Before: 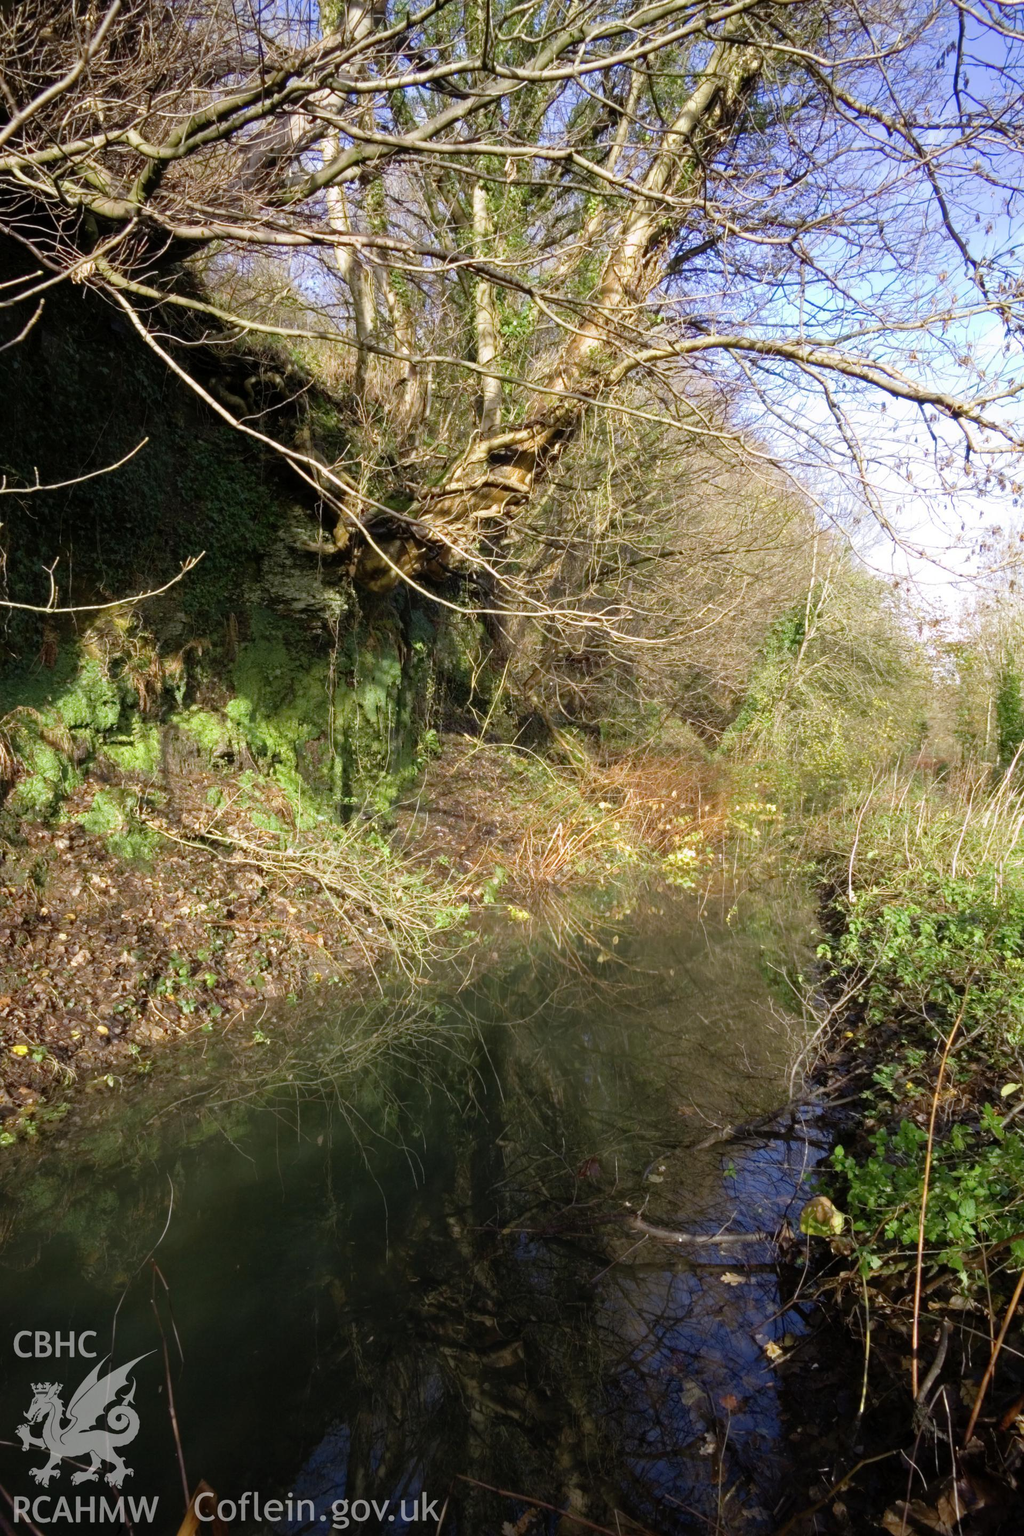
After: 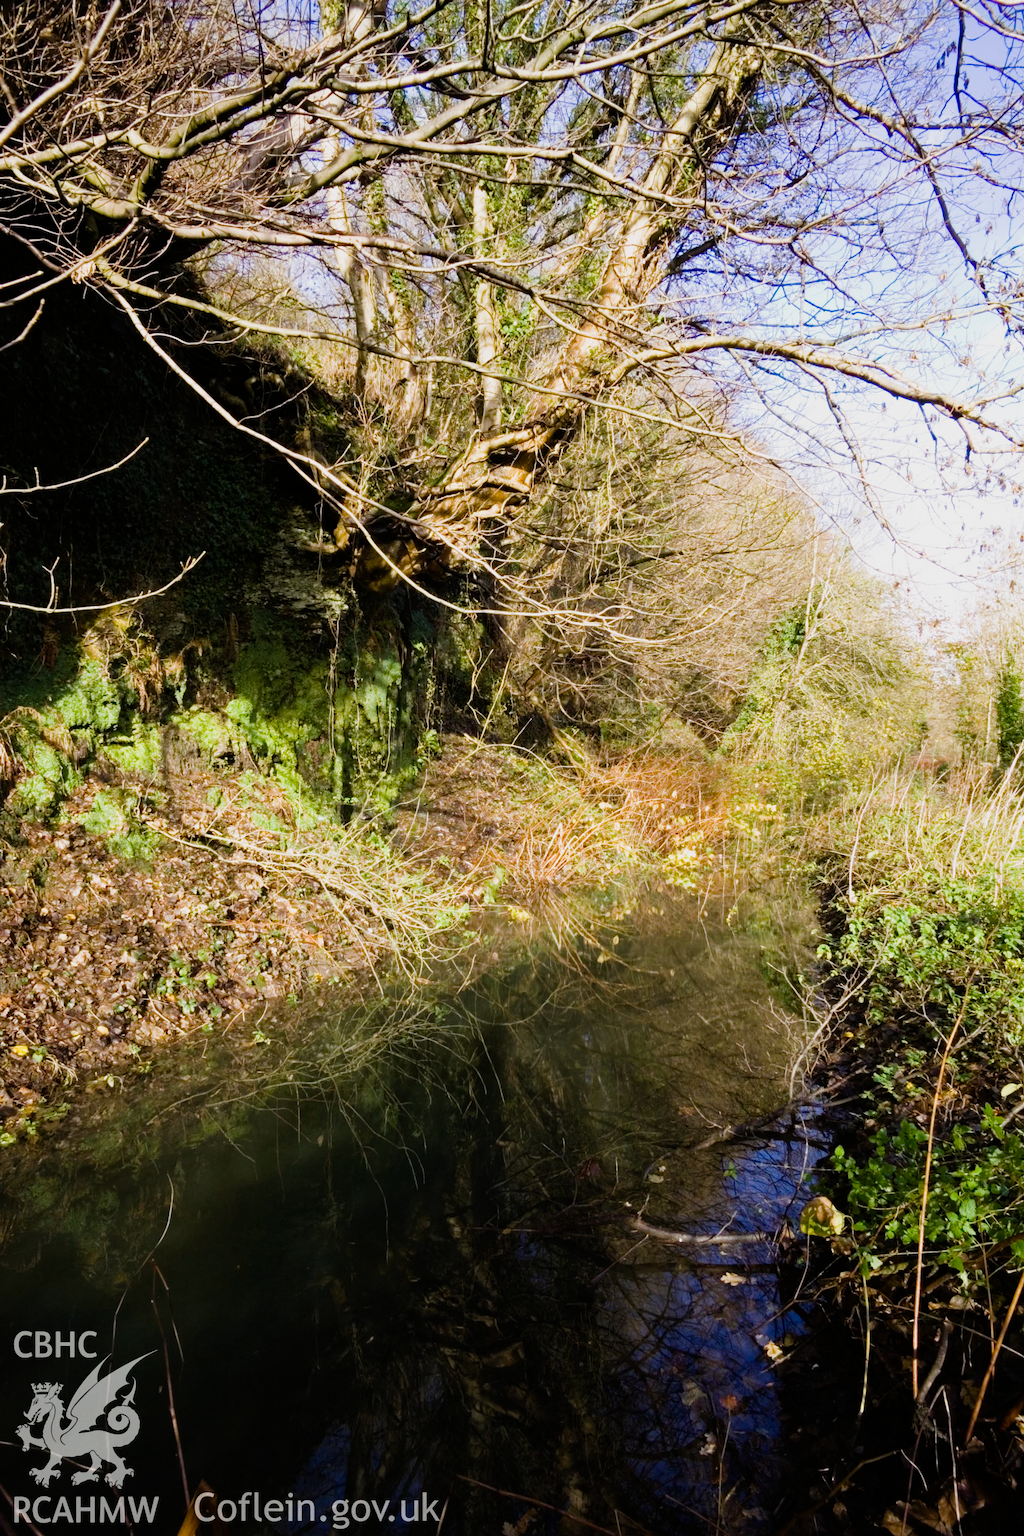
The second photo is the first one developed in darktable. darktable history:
exposure: exposure 0.236 EV, compensate highlight preservation false
sigmoid: contrast 1.7
